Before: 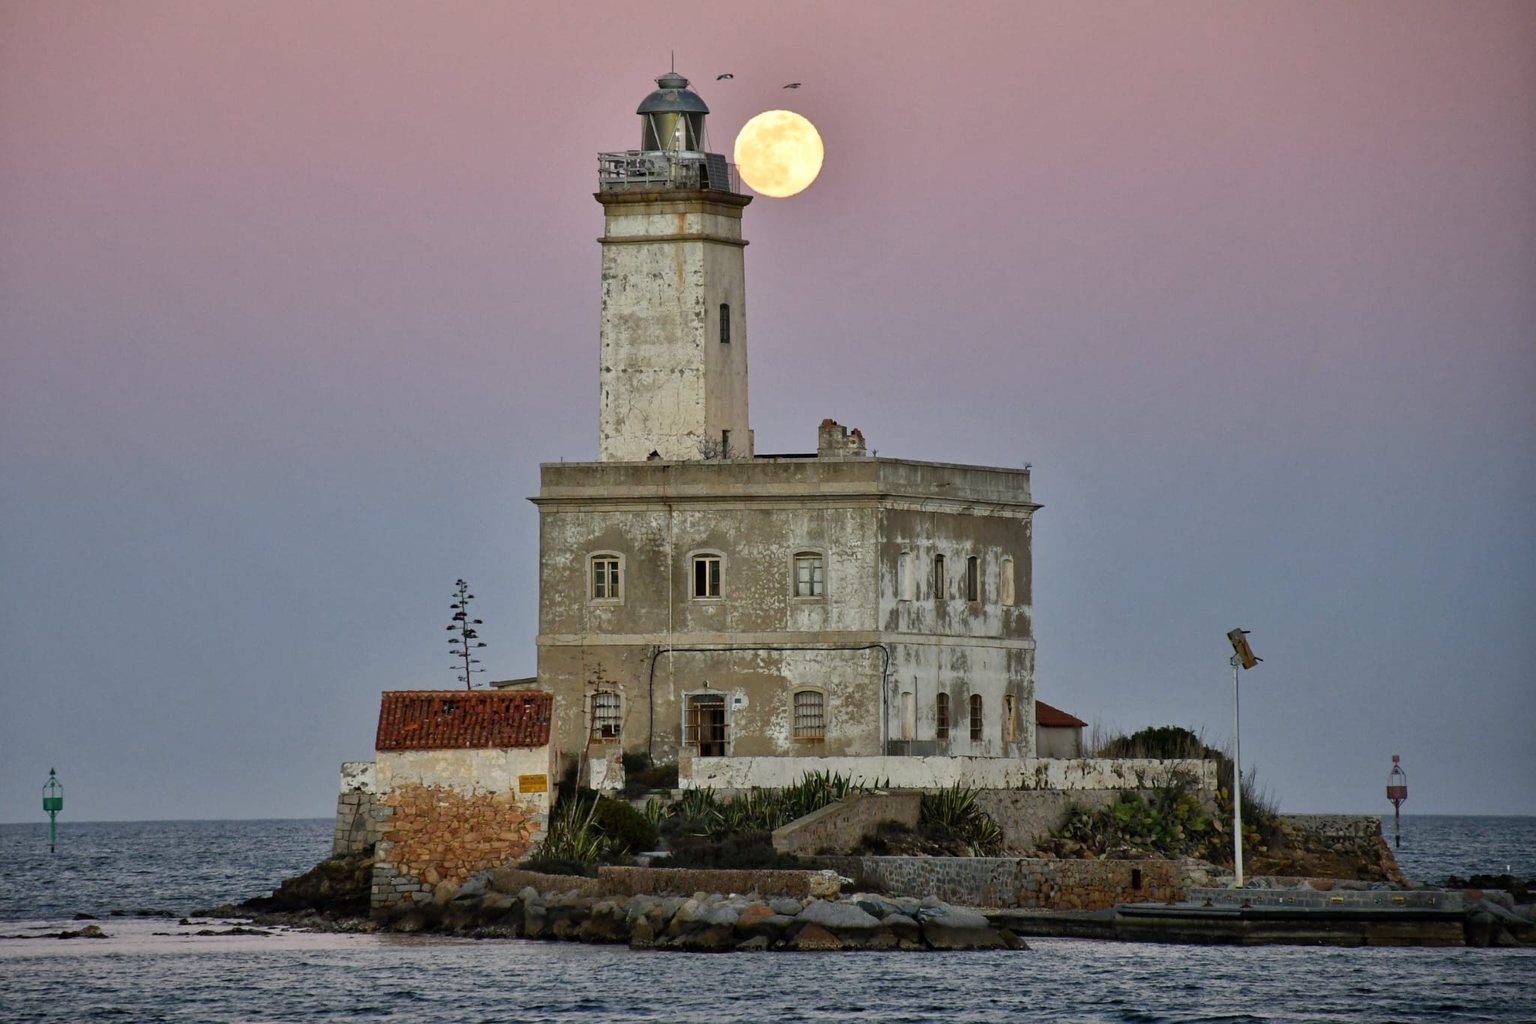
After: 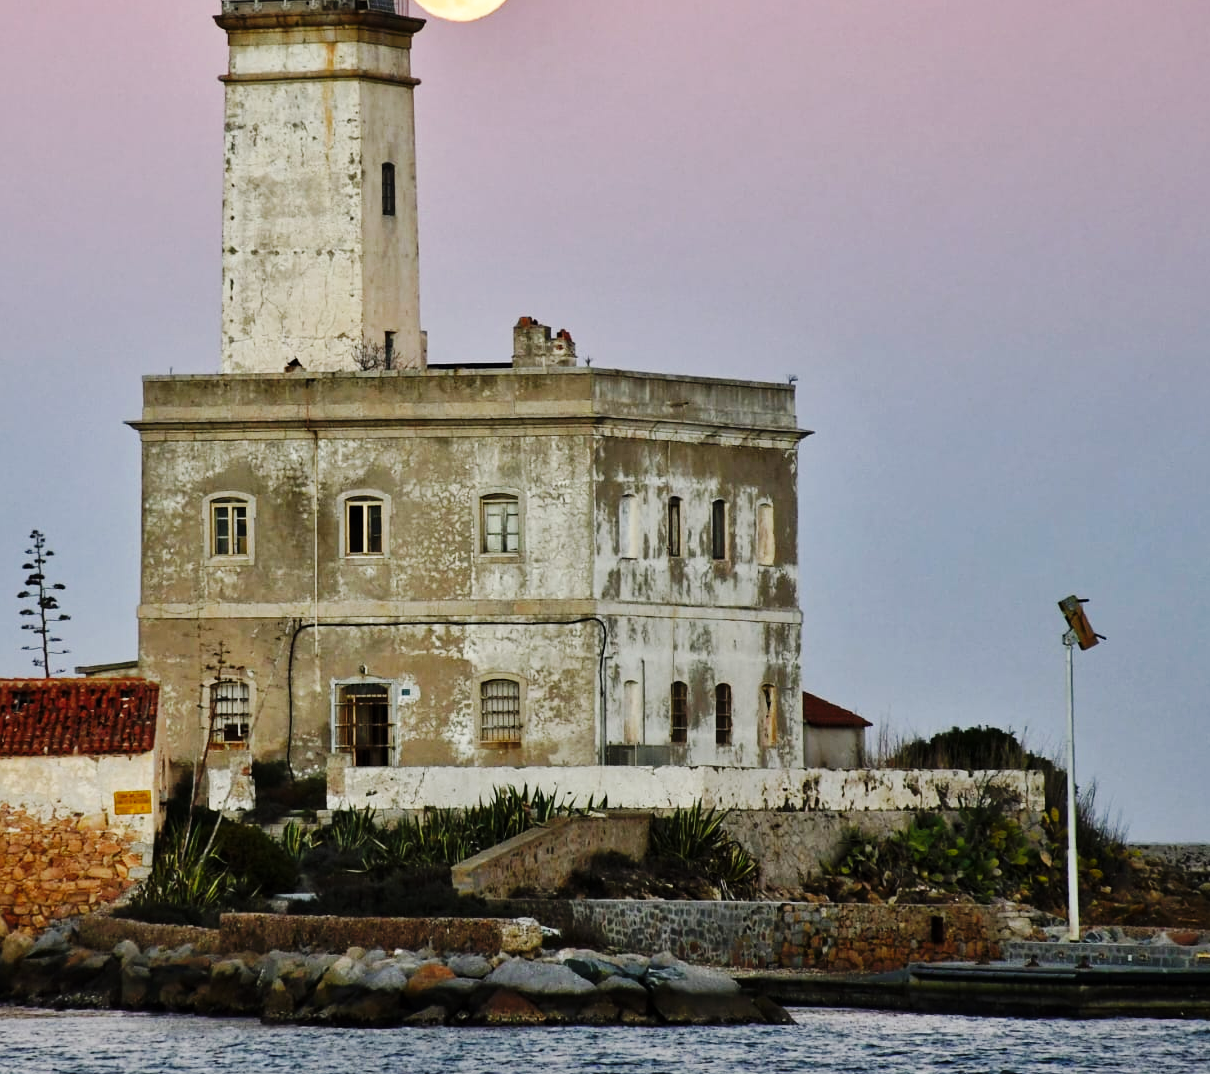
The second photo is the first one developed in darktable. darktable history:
crop and rotate: left 28.256%, top 17.734%, right 12.656%, bottom 3.573%
base curve: curves: ch0 [(0, 0) (0.036, 0.025) (0.121, 0.166) (0.206, 0.329) (0.605, 0.79) (1, 1)], preserve colors none
